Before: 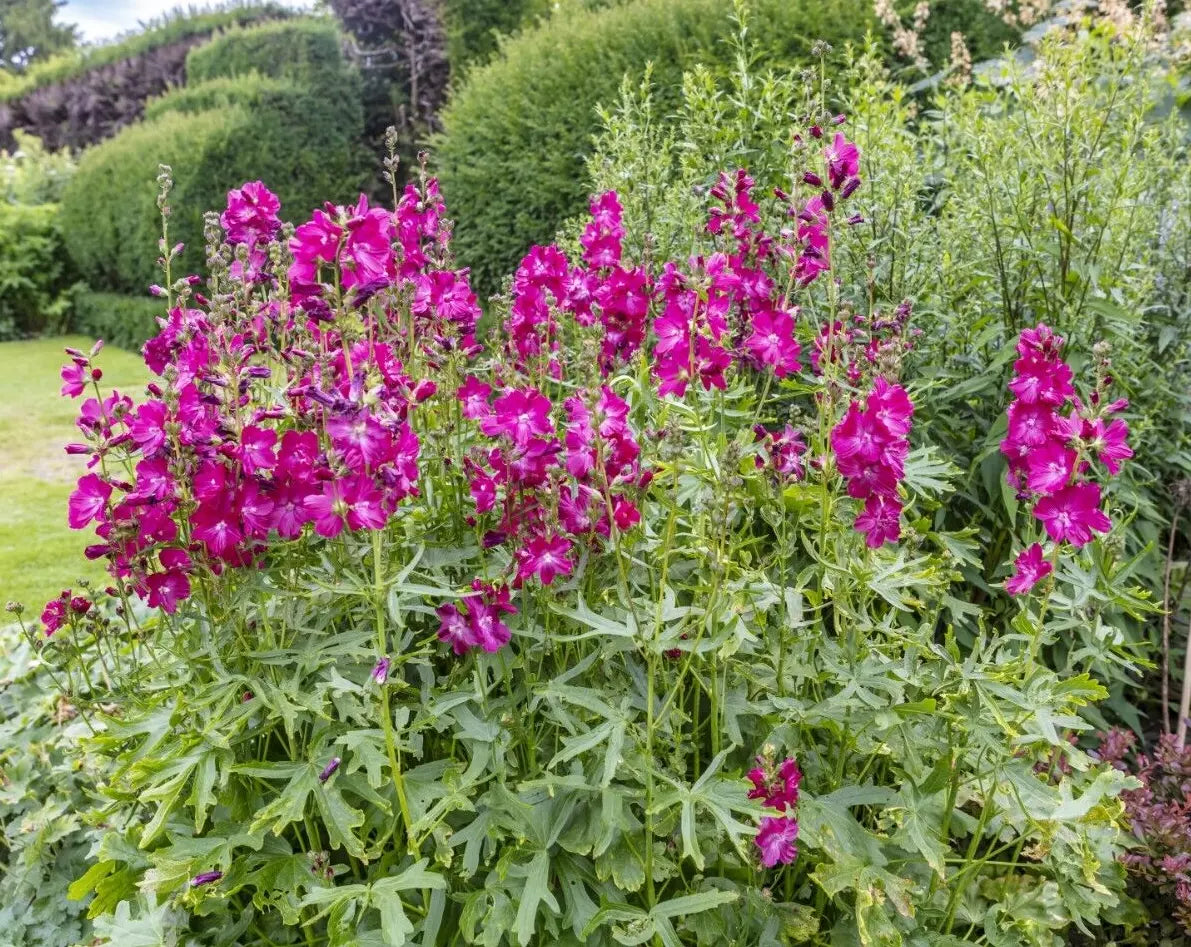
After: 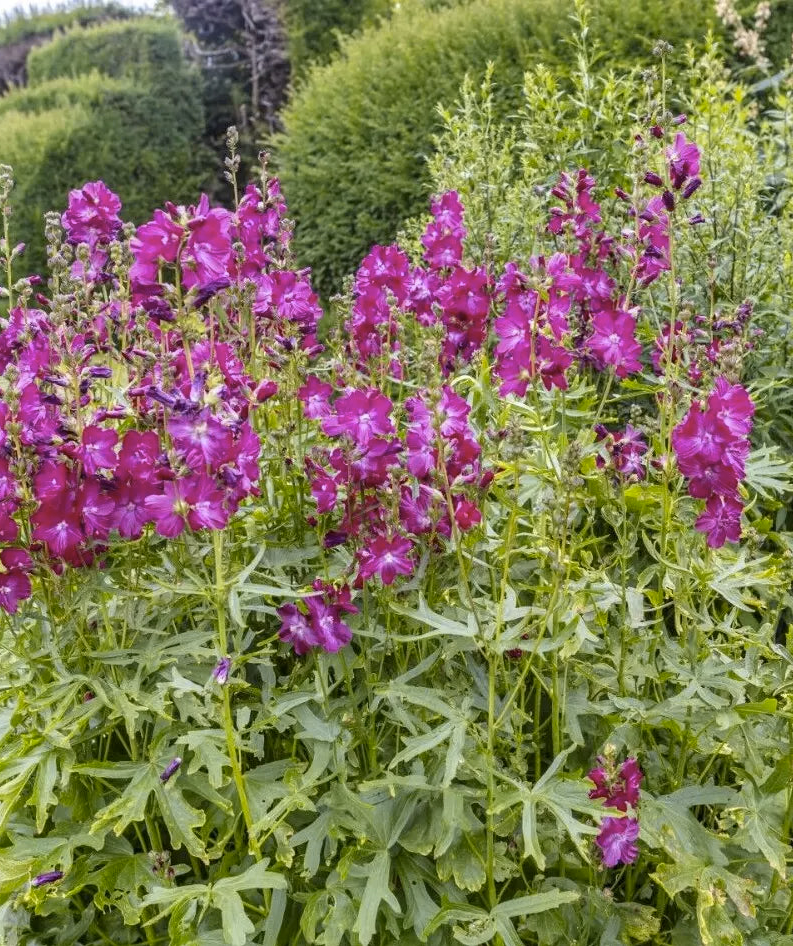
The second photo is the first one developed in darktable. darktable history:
crop and rotate: left 13.409%, right 19.924%
exposure: compensate highlight preservation false
color contrast: green-magenta contrast 0.8, blue-yellow contrast 1.1, unbound 0
